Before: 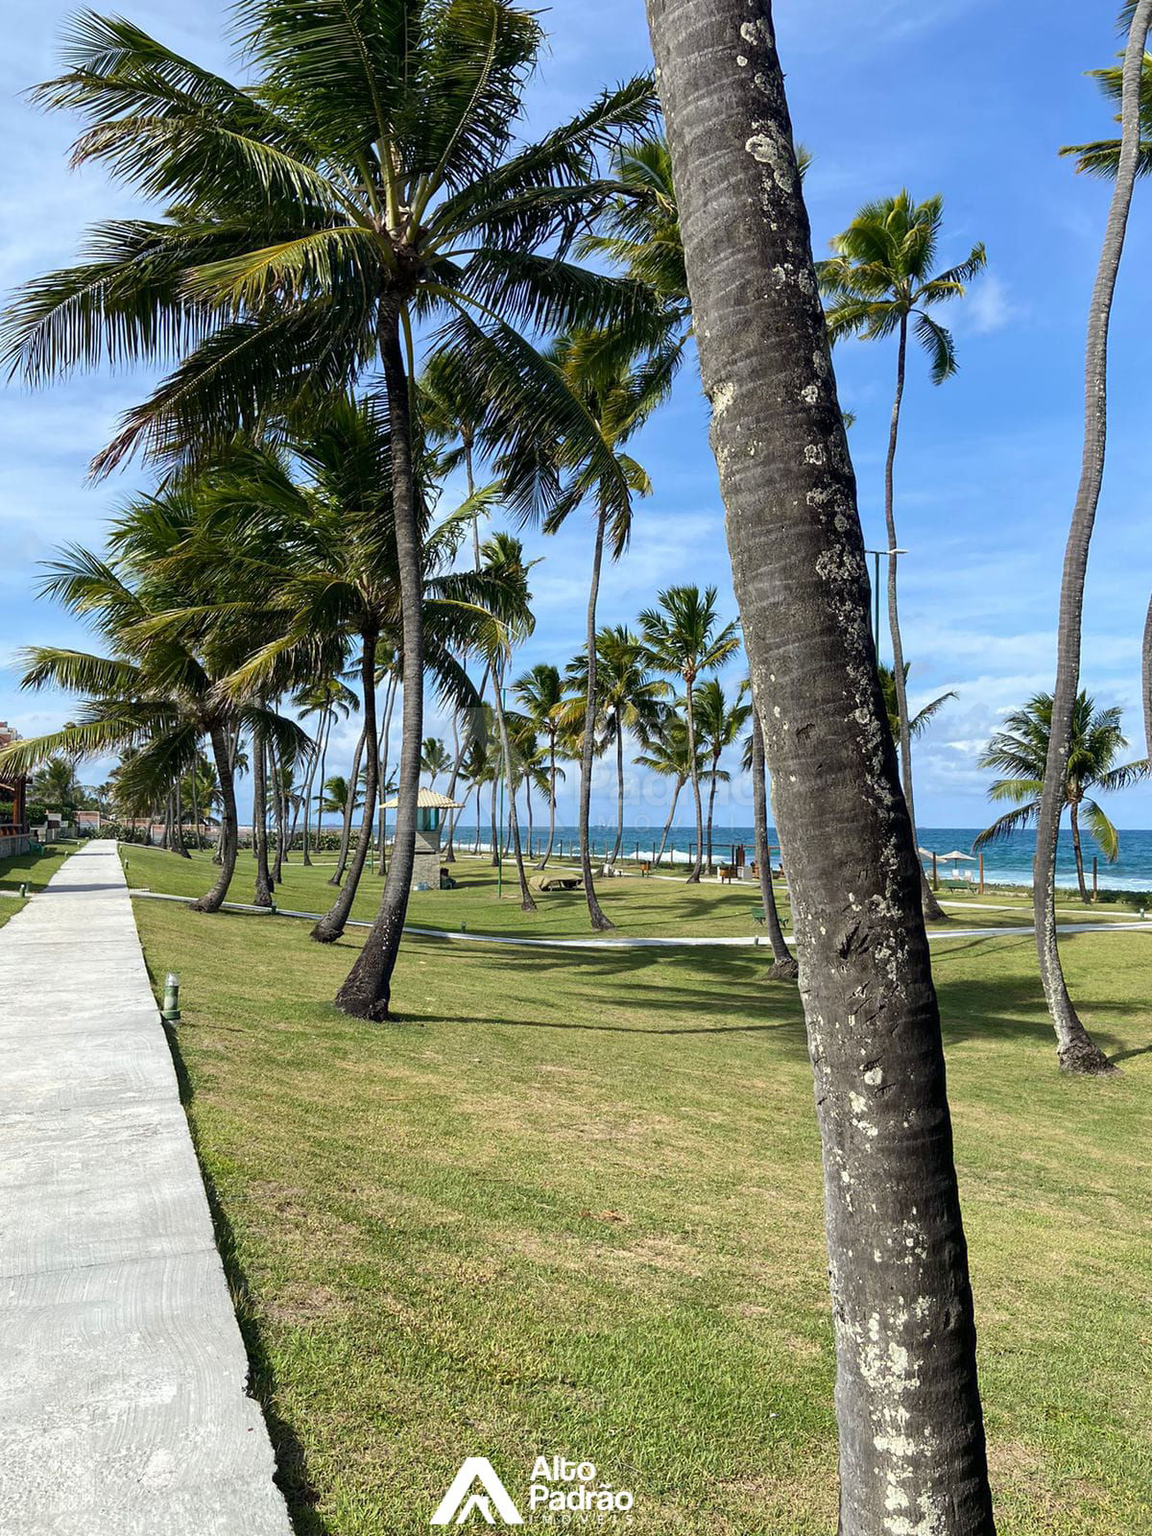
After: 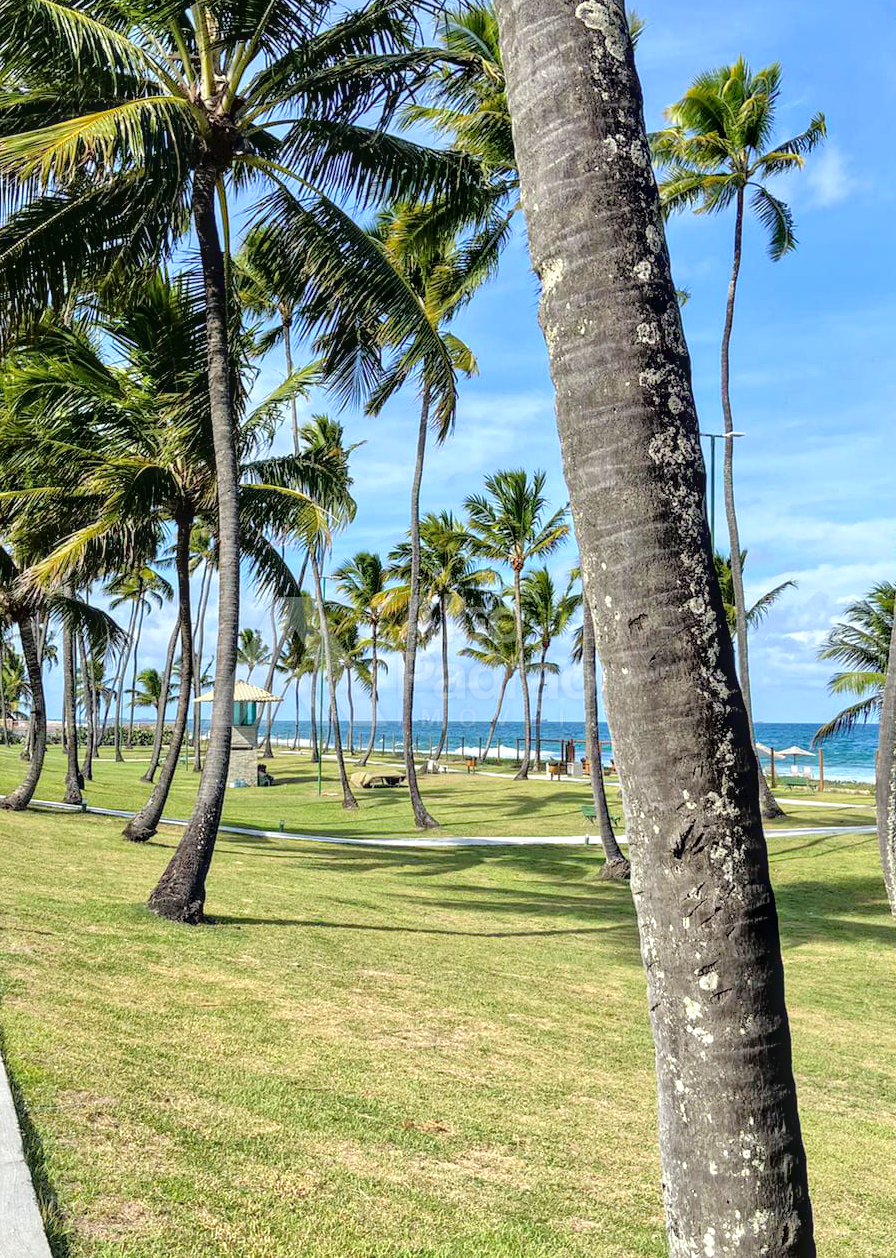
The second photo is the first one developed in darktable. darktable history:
crop: left 16.769%, top 8.799%, right 8.495%, bottom 12.548%
tone equalizer: -7 EV 0.148 EV, -6 EV 0.563 EV, -5 EV 1.16 EV, -4 EV 1.37 EV, -3 EV 1.12 EV, -2 EV 0.6 EV, -1 EV 0.159 EV, mask exposure compensation -0.496 EV
local contrast: on, module defaults
tone curve: curves: ch0 [(0, 0) (0.003, 0.031) (0.011, 0.031) (0.025, 0.03) (0.044, 0.035) (0.069, 0.054) (0.1, 0.081) (0.136, 0.11) (0.177, 0.147) (0.224, 0.209) (0.277, 0.283) (0.335, 0.369) (0.399, 0.44) (0.468, 0.517) (0.543, 0.601) (0.623, 0.684) (0.709, 0.766) (0.801, 0.846) (0.898, 0.927) (1, 1)], color space Lab, linked channels, preserve colors none
